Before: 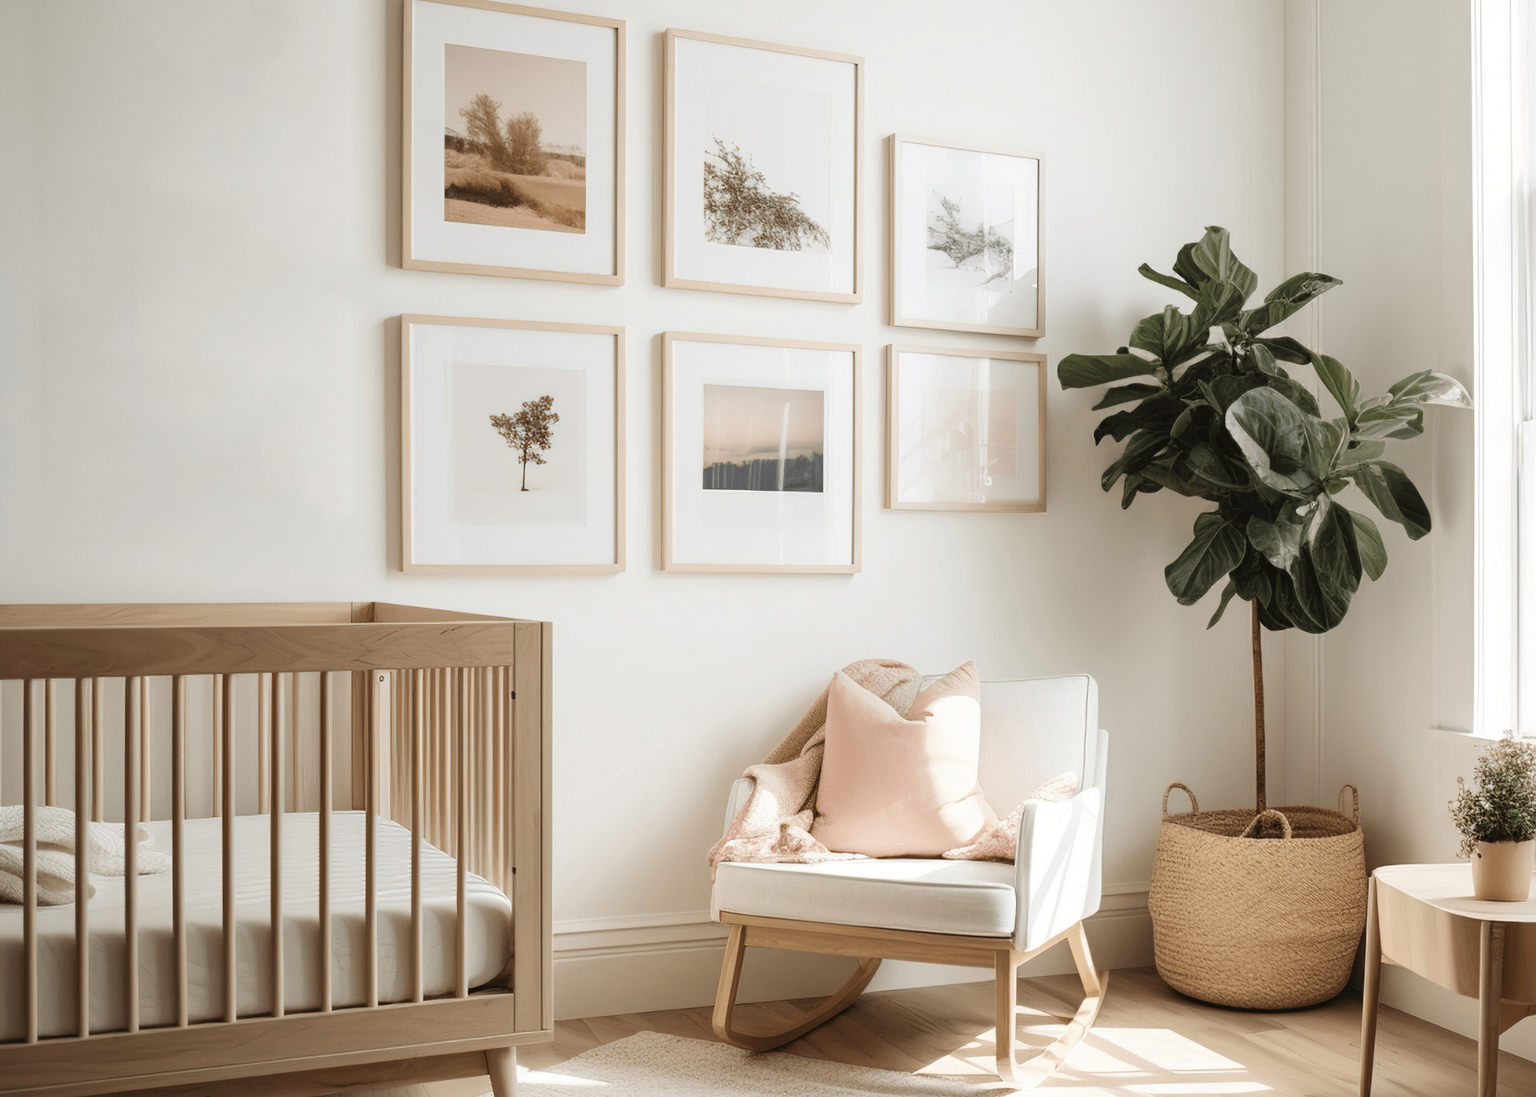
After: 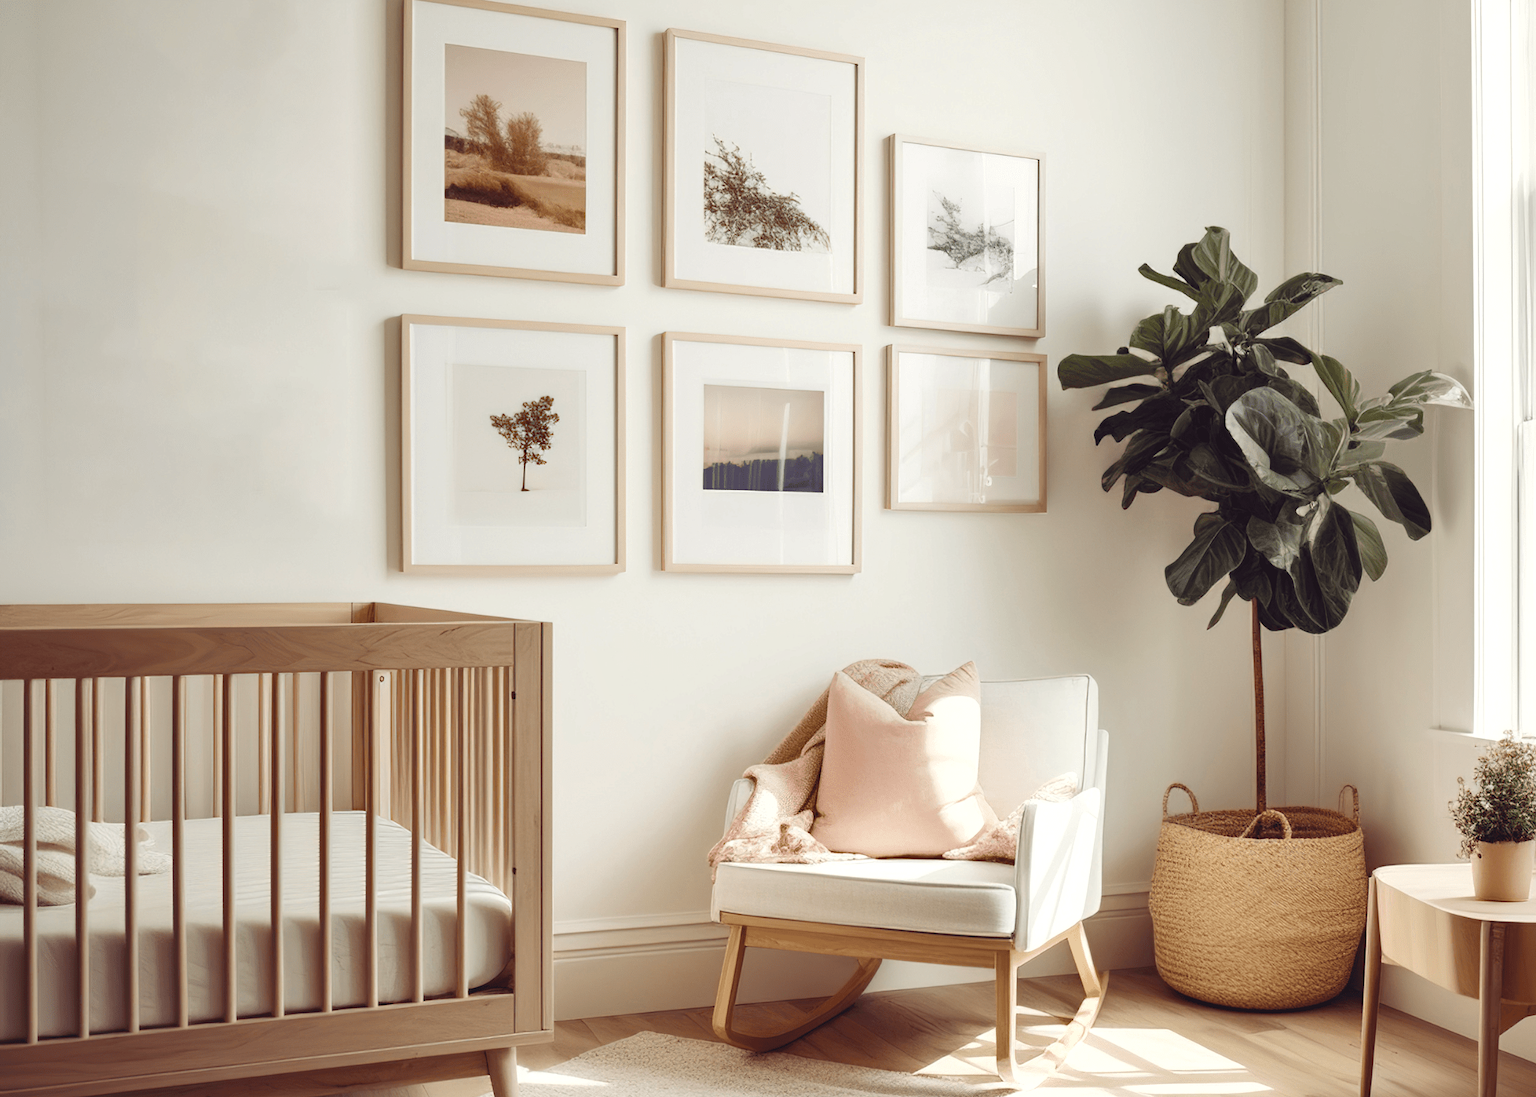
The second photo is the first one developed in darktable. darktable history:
color balance rgb: shadows lift › luminance -21.494%, shadows lift › chroma 9.319%, shadows lift › hue 286.17°, highlights gain › luminance 6.191%, highlights gain › chroma 1.243%, highlights gain › hue 87.01°, global offset › luminance 0.499%, global offset › hue 55.91°, perceptual saturation grading › global saturation 20%, perceptual saturation grading › highlights -25.516%, perceptual saturation grading › shadows 49.245%, global vibrance 2.956%
shadows and highlights: shadows 29.77, highlights -30.41, low approximation 0.01, soften with gaussian
